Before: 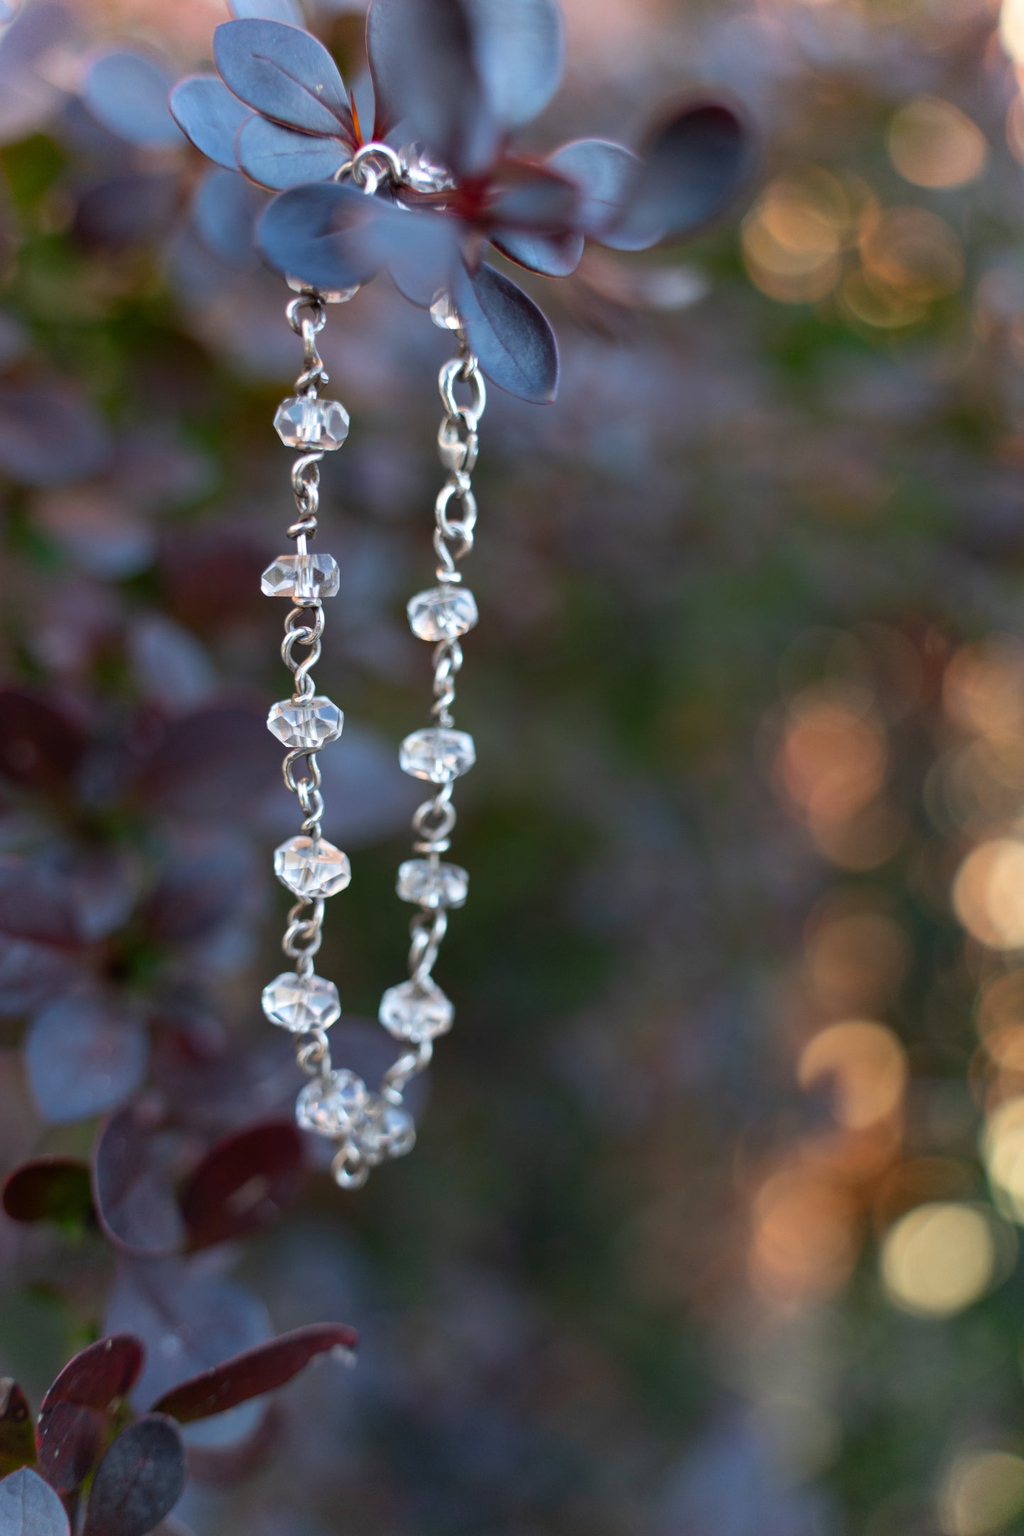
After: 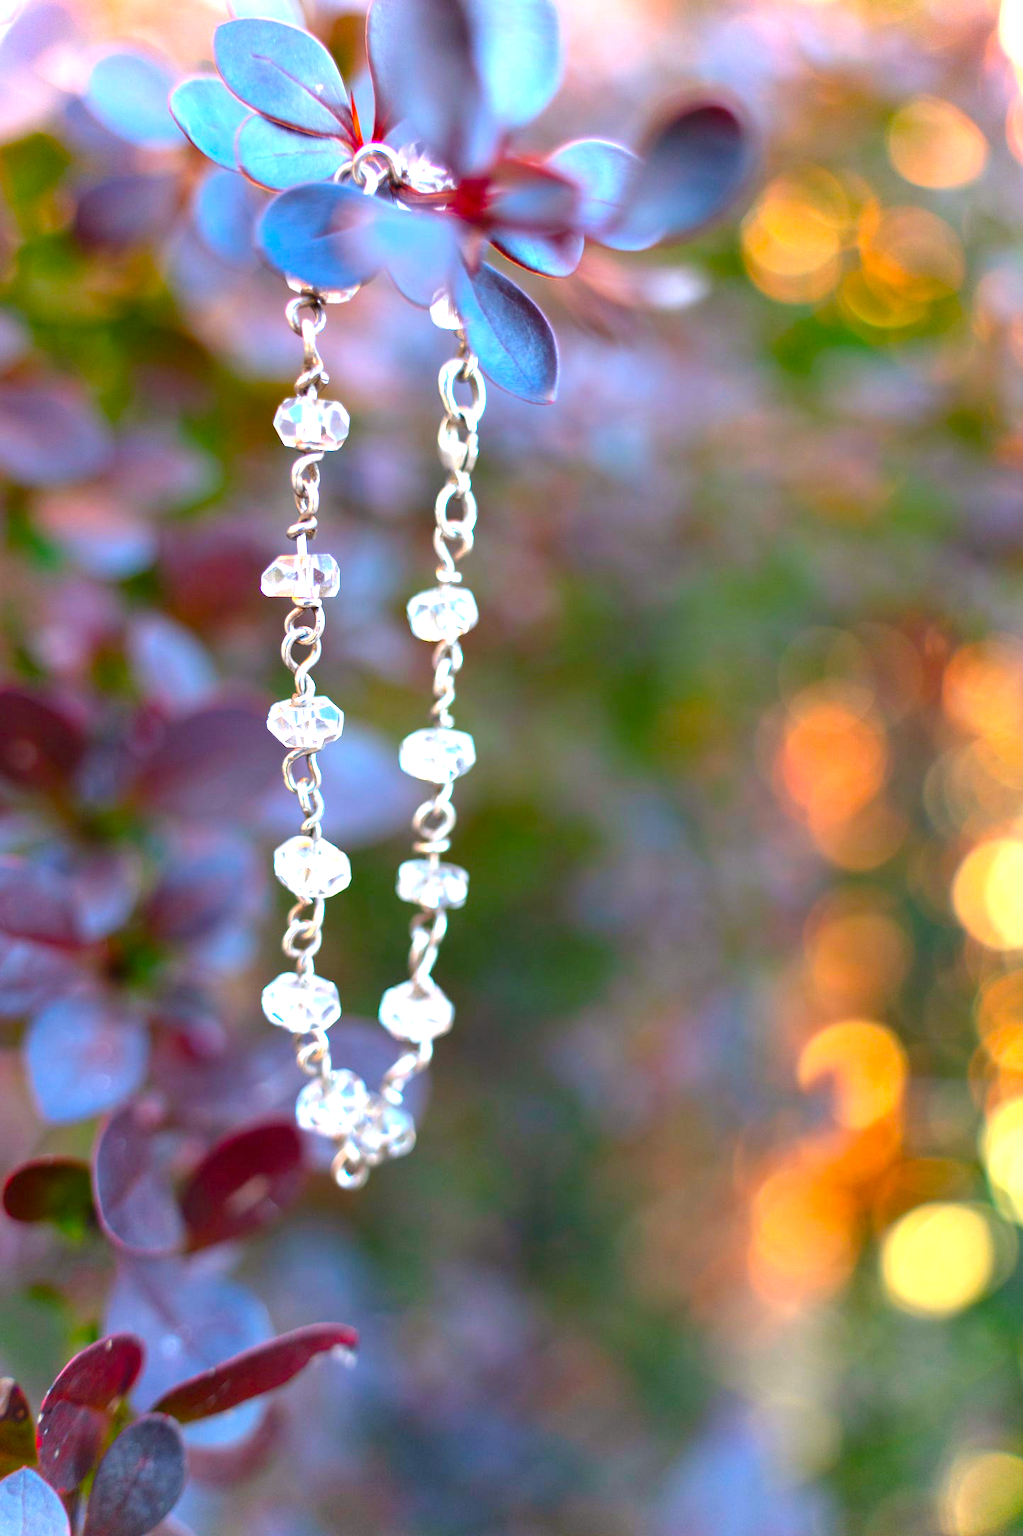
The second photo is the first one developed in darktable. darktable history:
exposure: black level correction 0, exposure 1.588 EV, compensate exposure bias true, compensate highlight preservation false
color balance rgb: perceptual saturation grading › global saturation 30.518%, perceptual brilliance grading › global brilliance 1.886%, perceptual brilliance grading › highlights -3.762%, global vibrance 21.425%
color correction: highlights a* 3.5, highlights b* 2.12, saturation 1.19
